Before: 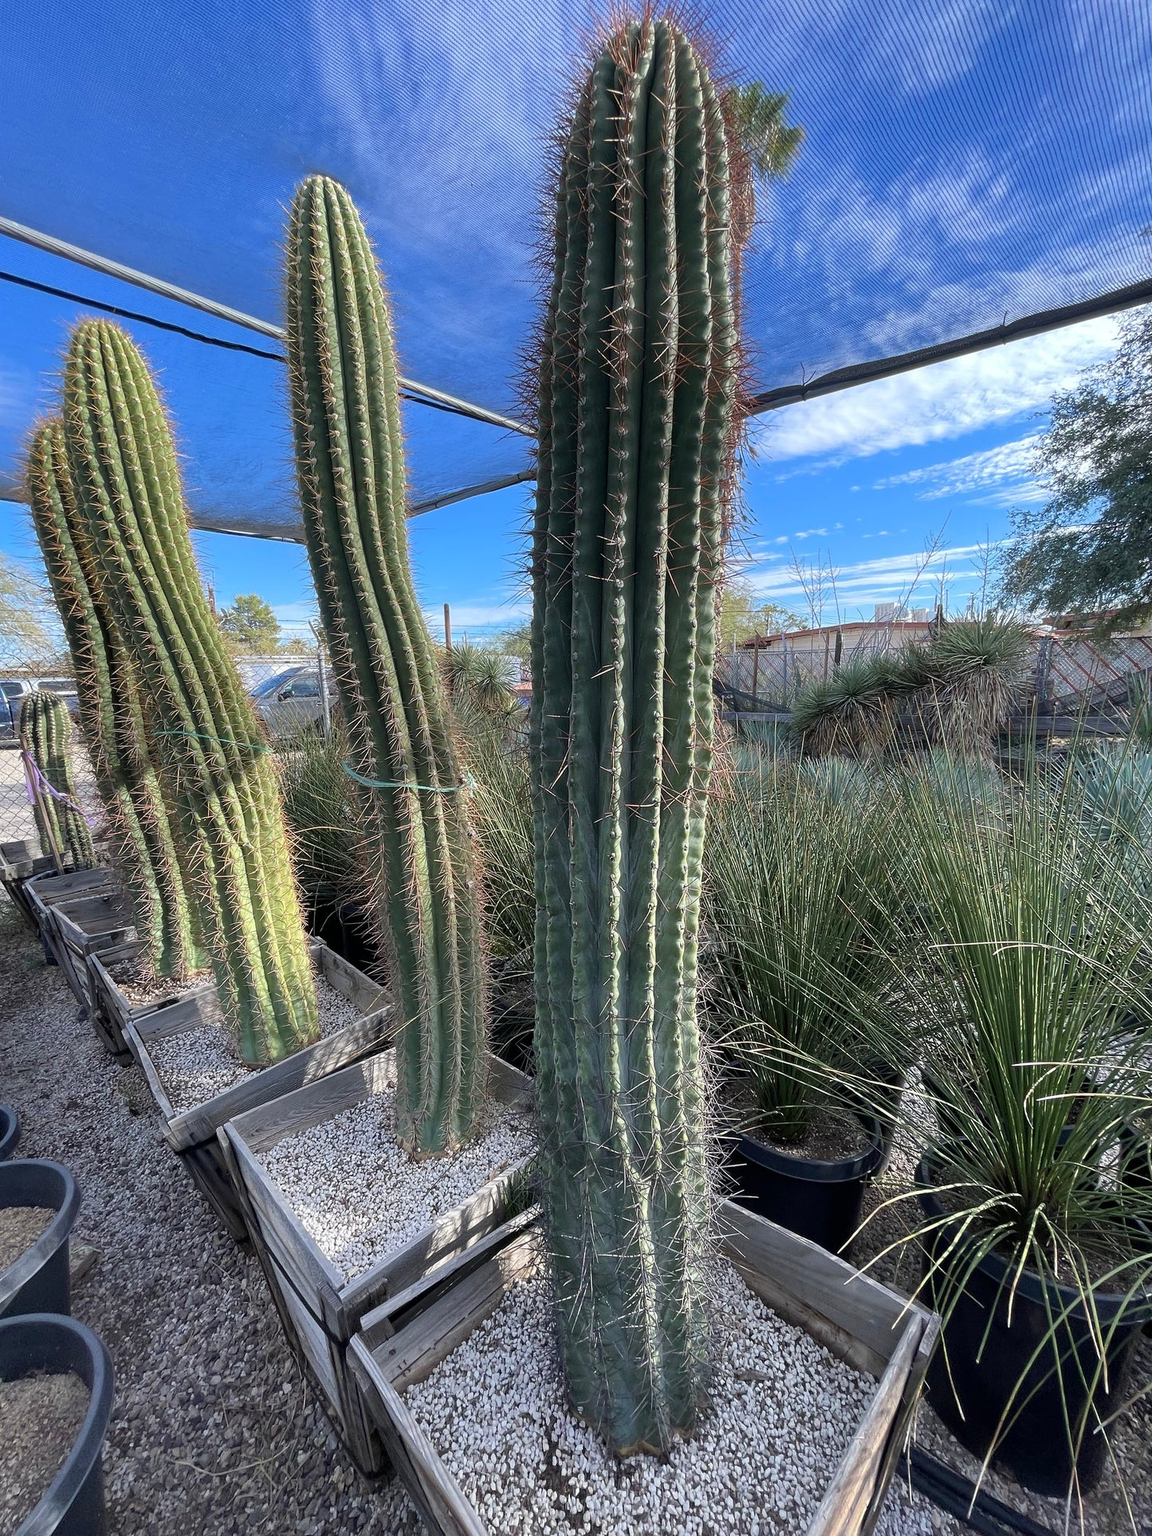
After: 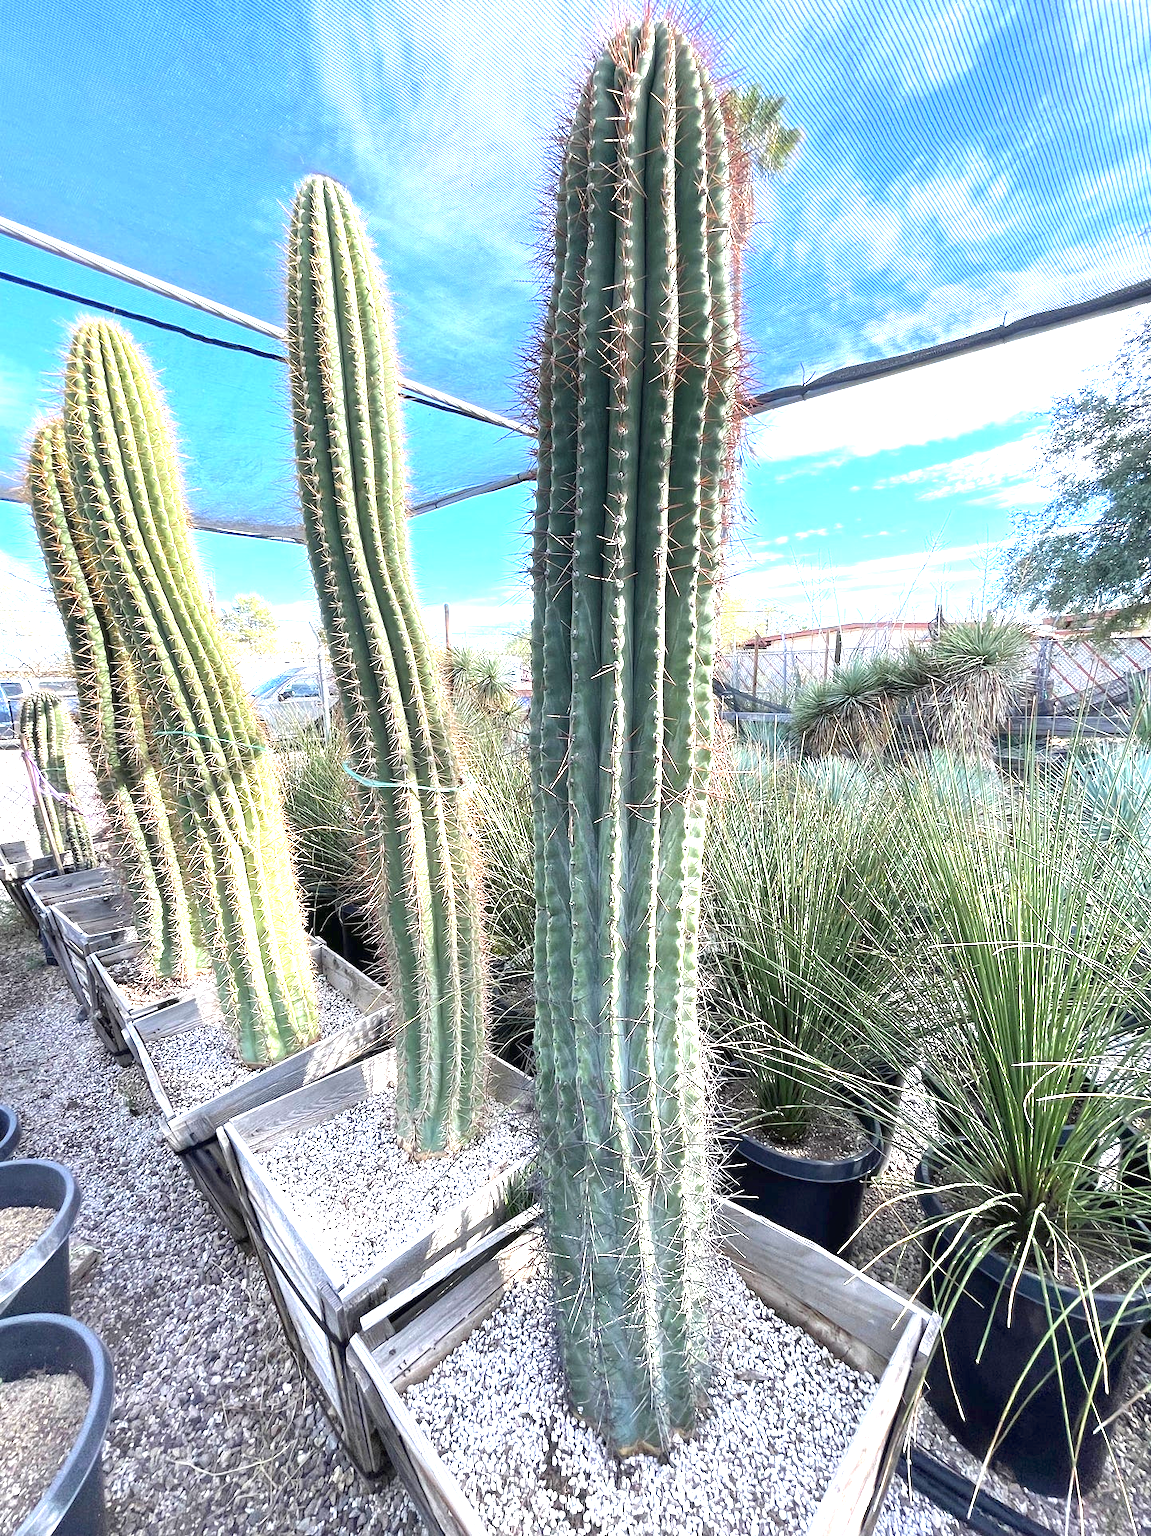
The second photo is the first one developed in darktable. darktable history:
exposure: black level correction 0, exposure 1.883 EV, compensate highlight preservation false
